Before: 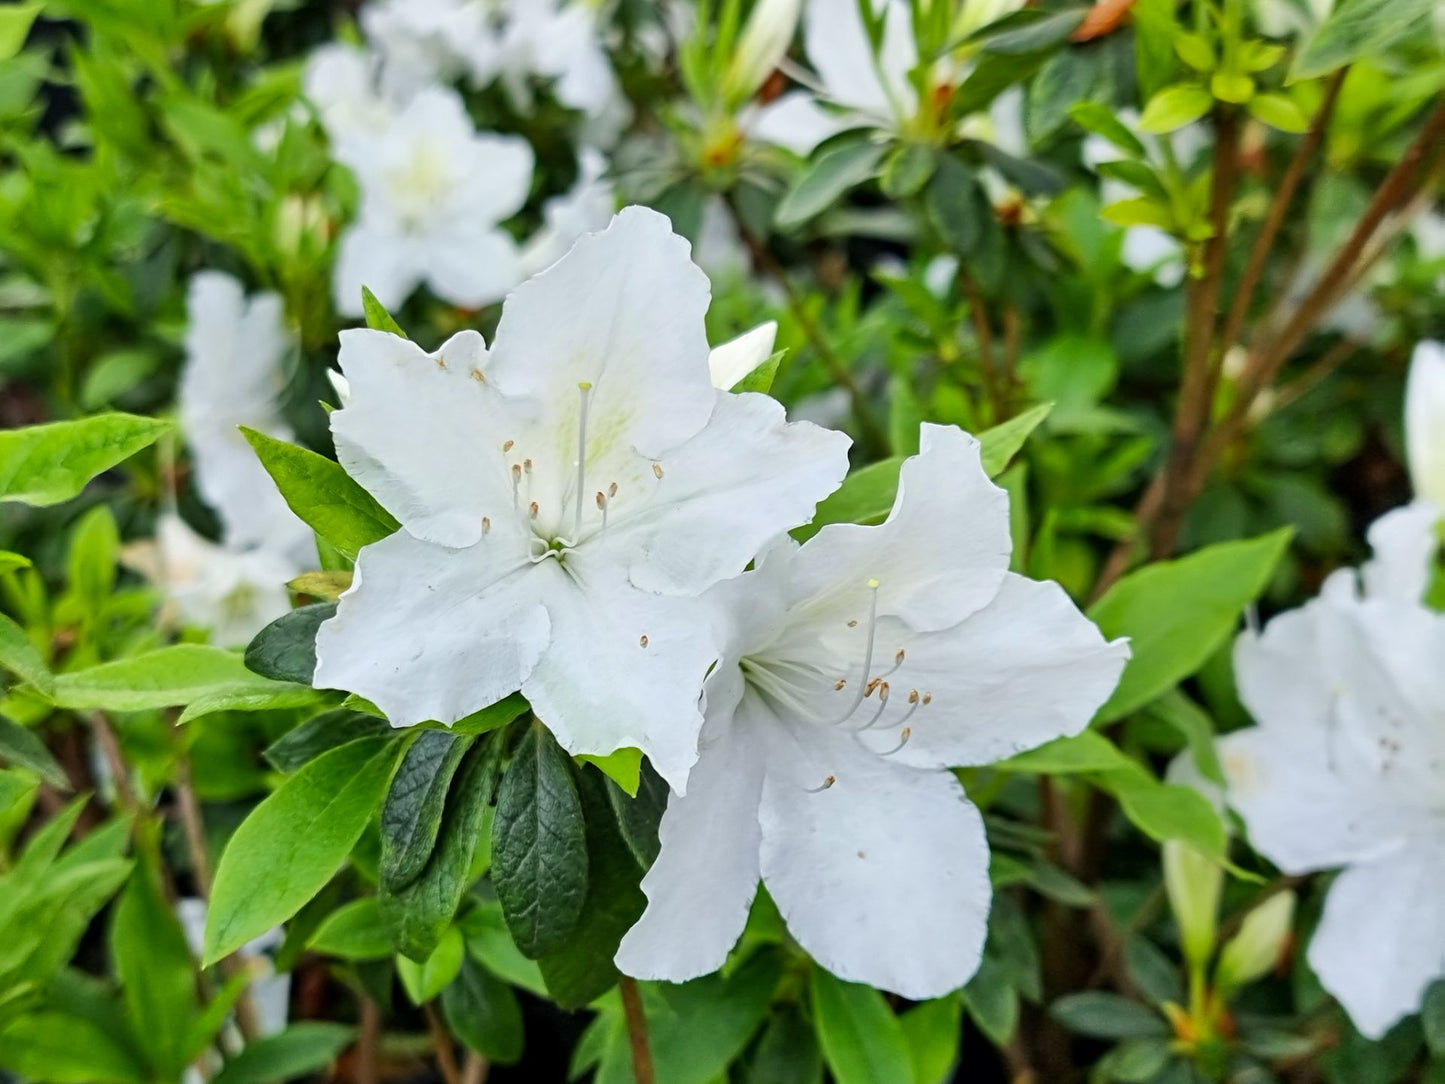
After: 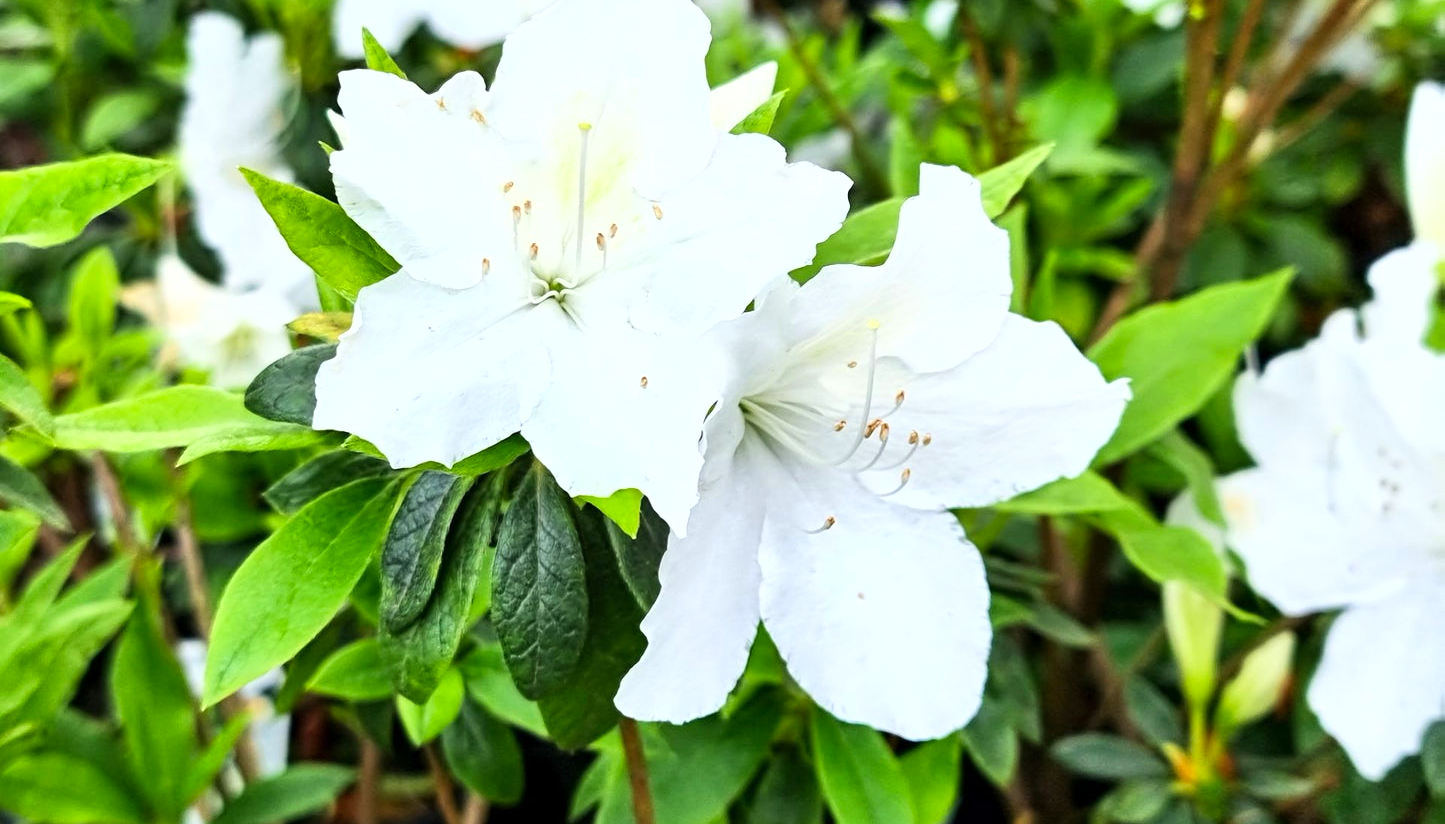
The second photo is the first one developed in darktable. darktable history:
tone curve: curves: ch0 [(0, 0) (0.216, 0.249) (0.443, 0.543) (0.717, 0.888) (0.878, 1) (1, 1)], color space Lab, linked channels
crop and rotate: top 23.955%
